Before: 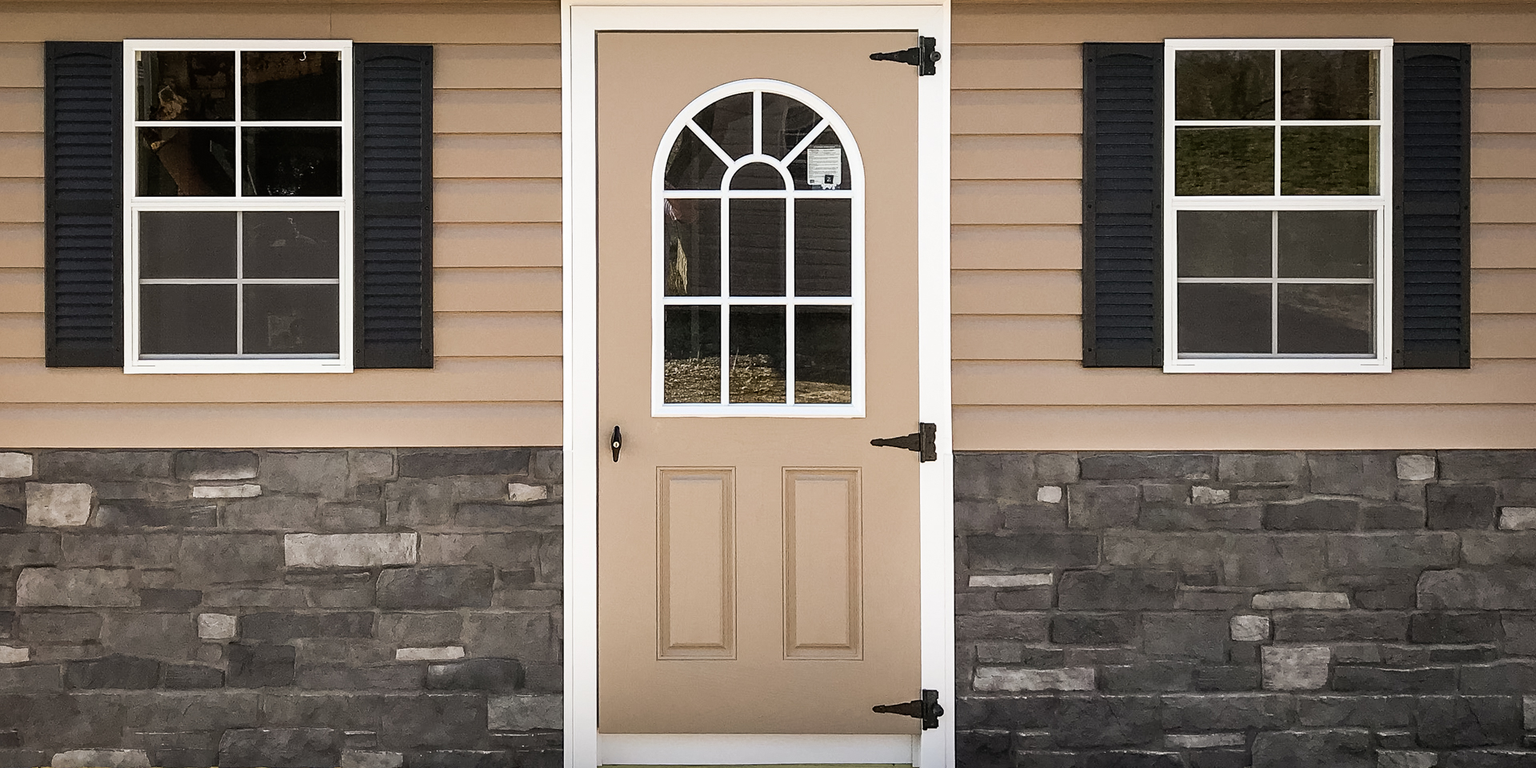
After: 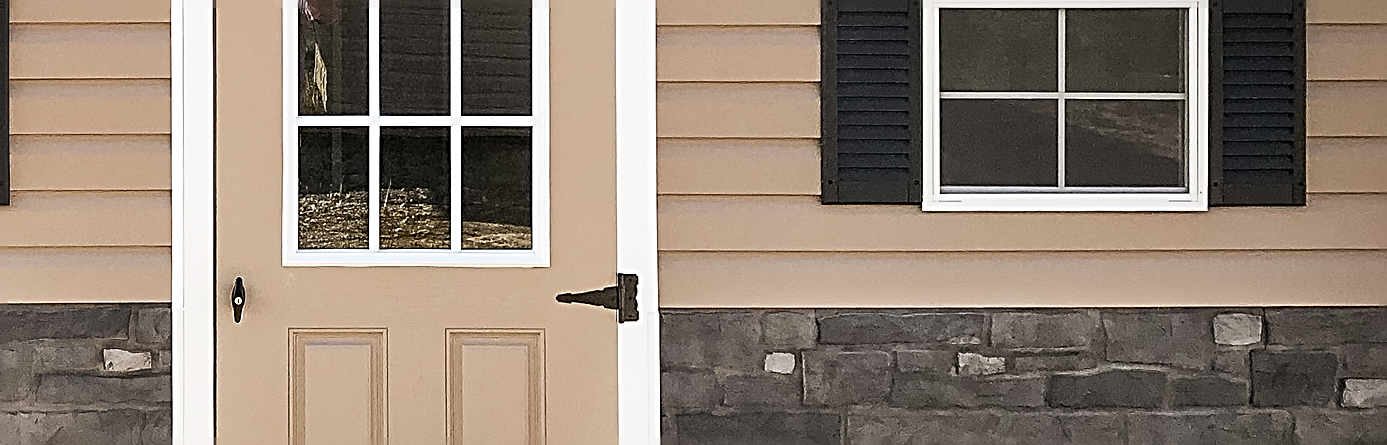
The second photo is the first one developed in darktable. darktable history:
crop and rotate: left 27.751%, top 26.621%, bottom 27.004%
sharpen: radius 2.826, amount 0.717
